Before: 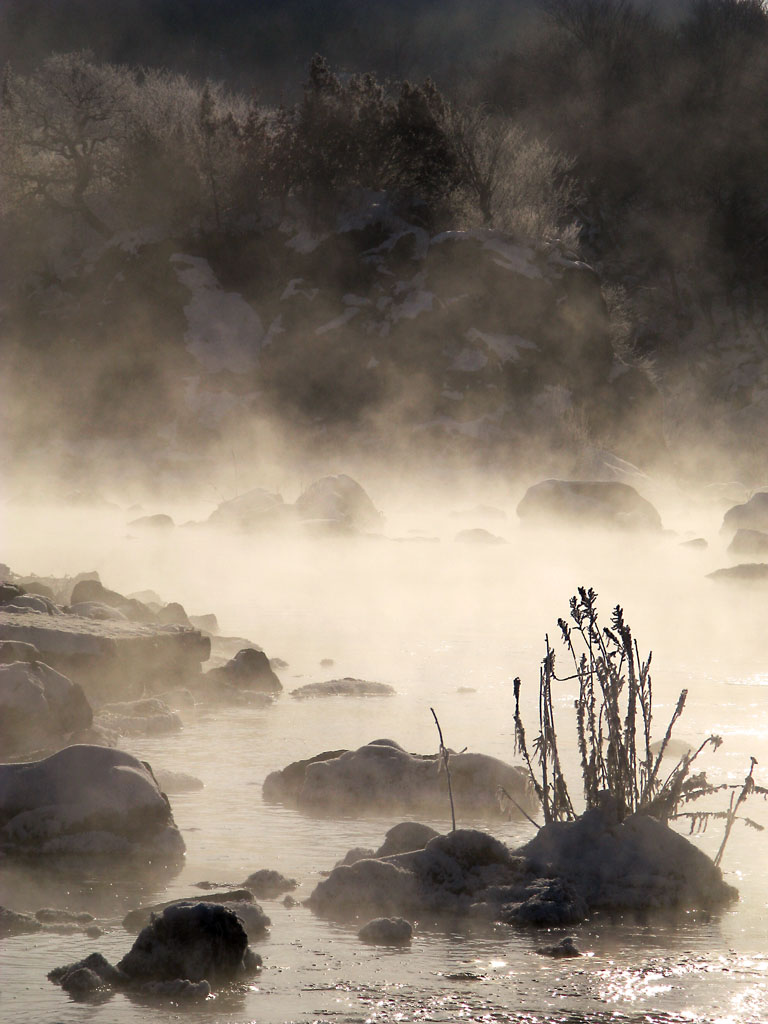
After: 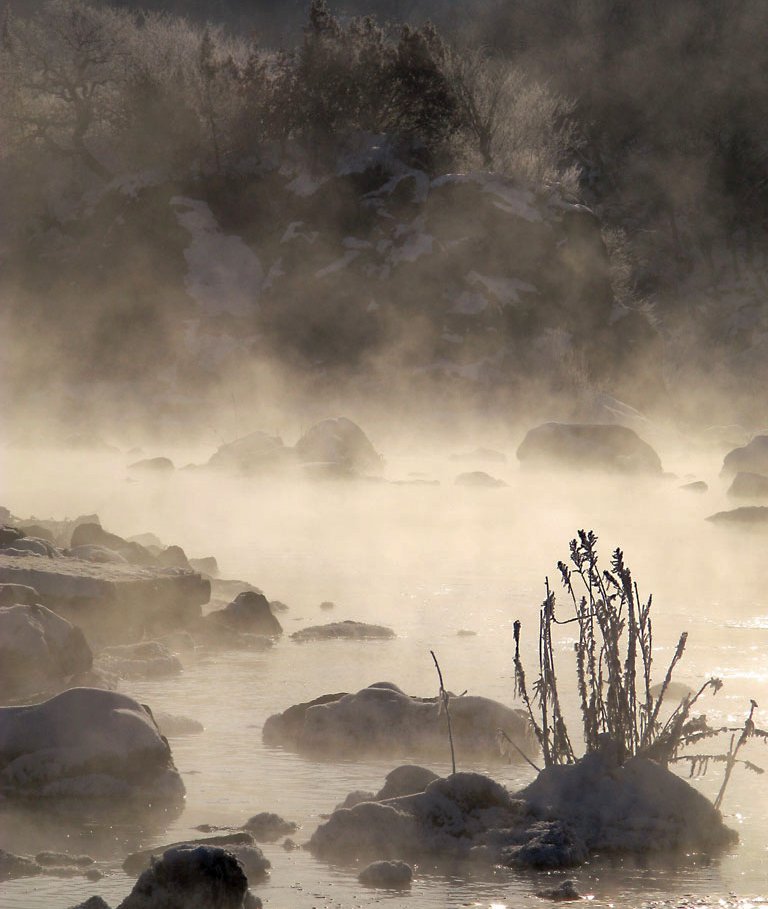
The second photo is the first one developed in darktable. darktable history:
crop and rotate: top 5.609%, bottom 5.609%
shadows and highlights: on, module defaults
